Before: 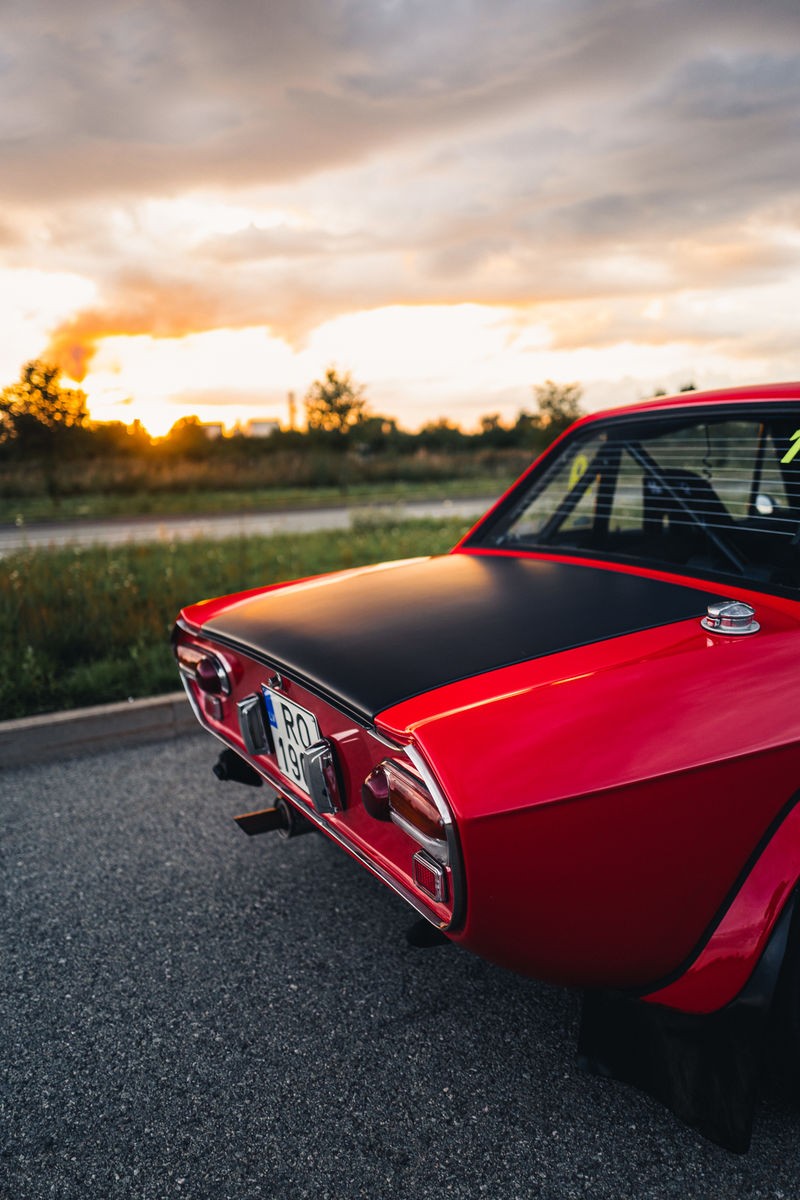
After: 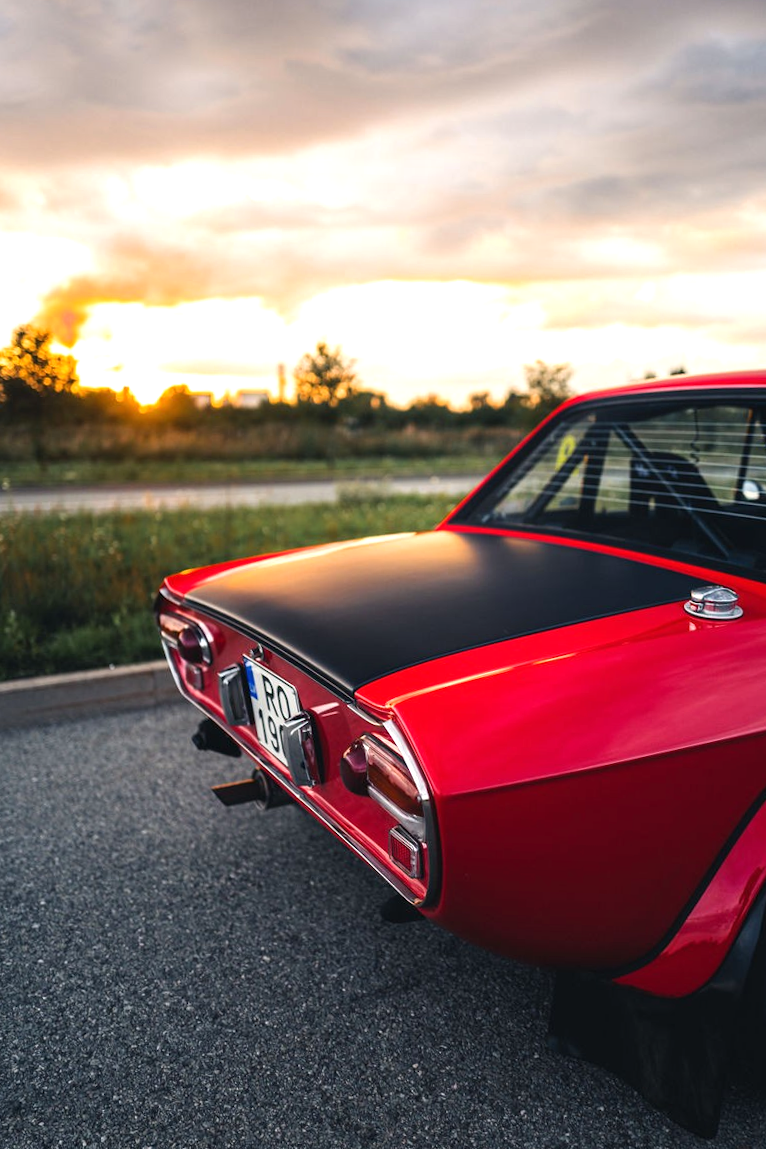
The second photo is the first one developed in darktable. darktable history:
white balance: emerald 1
crop and rotate: angle -1.69°
exposure: black level correction 0, exposure 1 EV, compensate exposure bias true, compensate highlight preservation false
